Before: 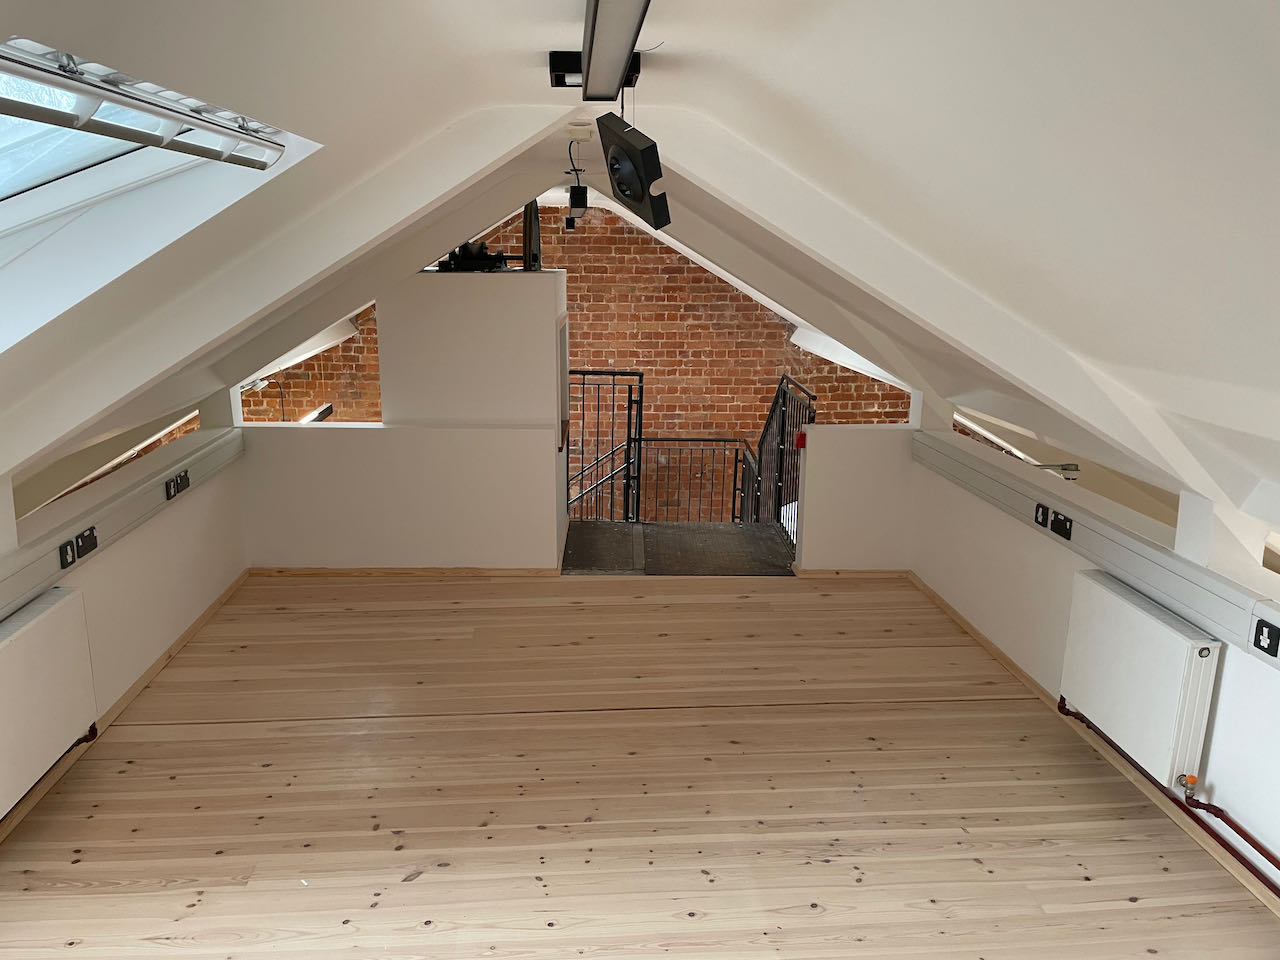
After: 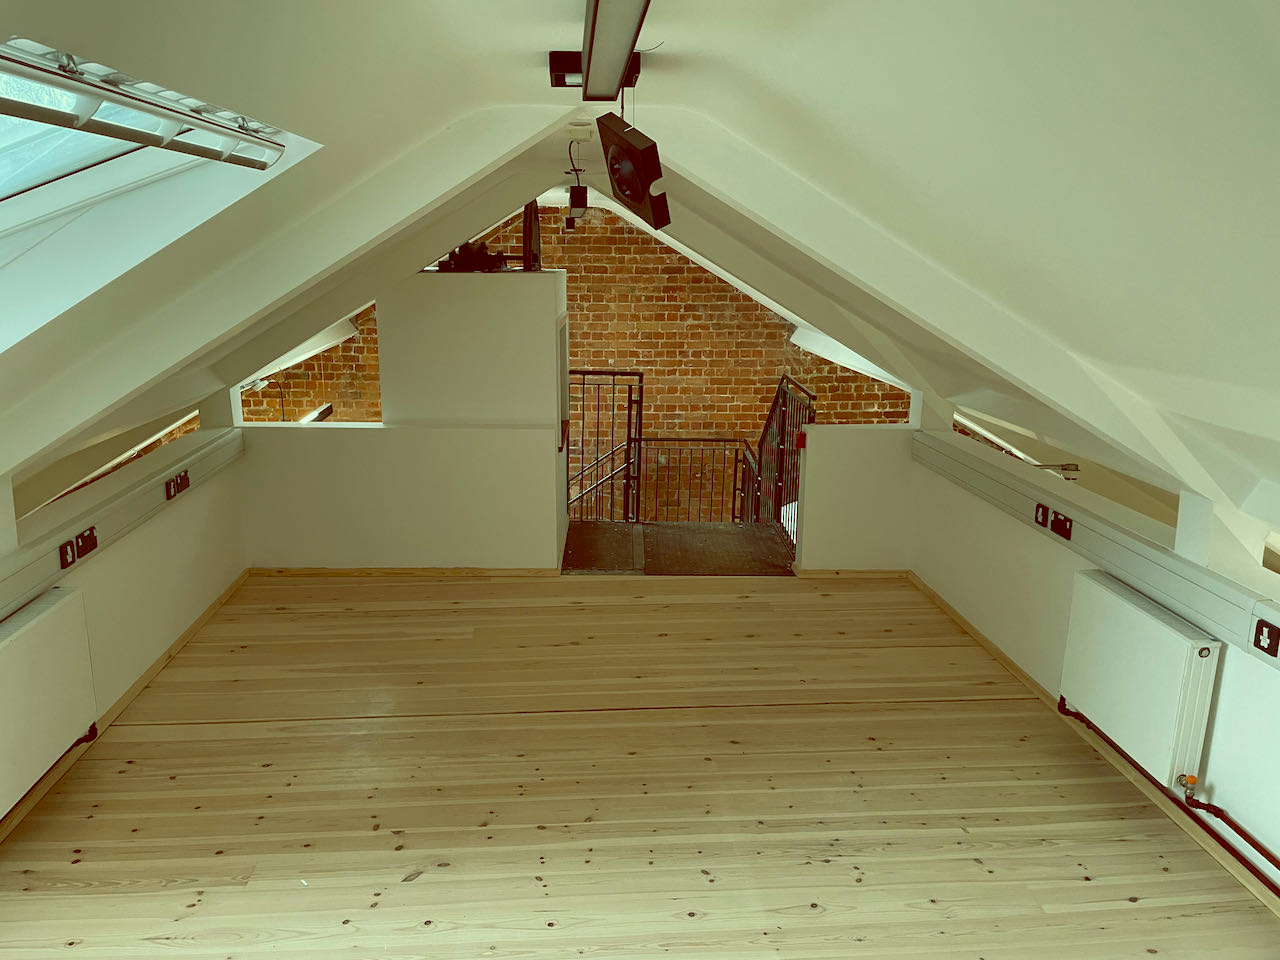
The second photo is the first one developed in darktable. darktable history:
white balance: emerald 1
color balance: lift [1, 1.015, 0.987, 0.985], gamma [1, 0.959, 1.042, 0.958], gain [0.927, 0.938, 1.072, 0.928], contrast 1.5%
